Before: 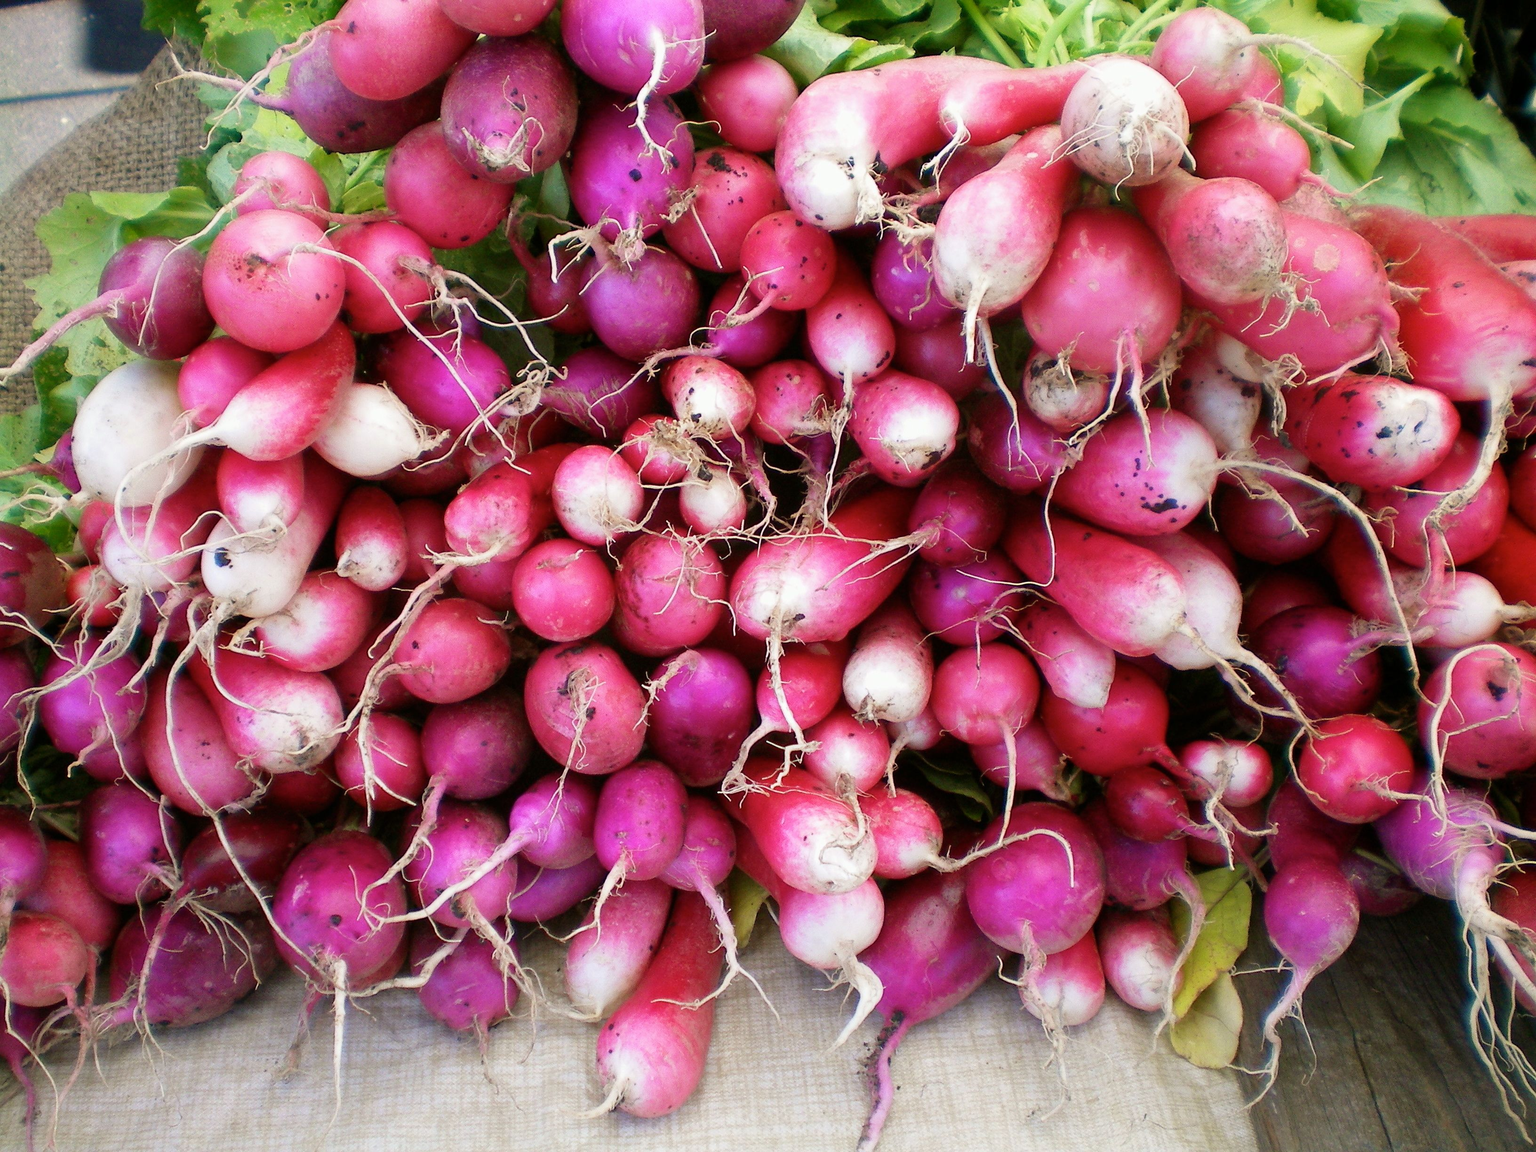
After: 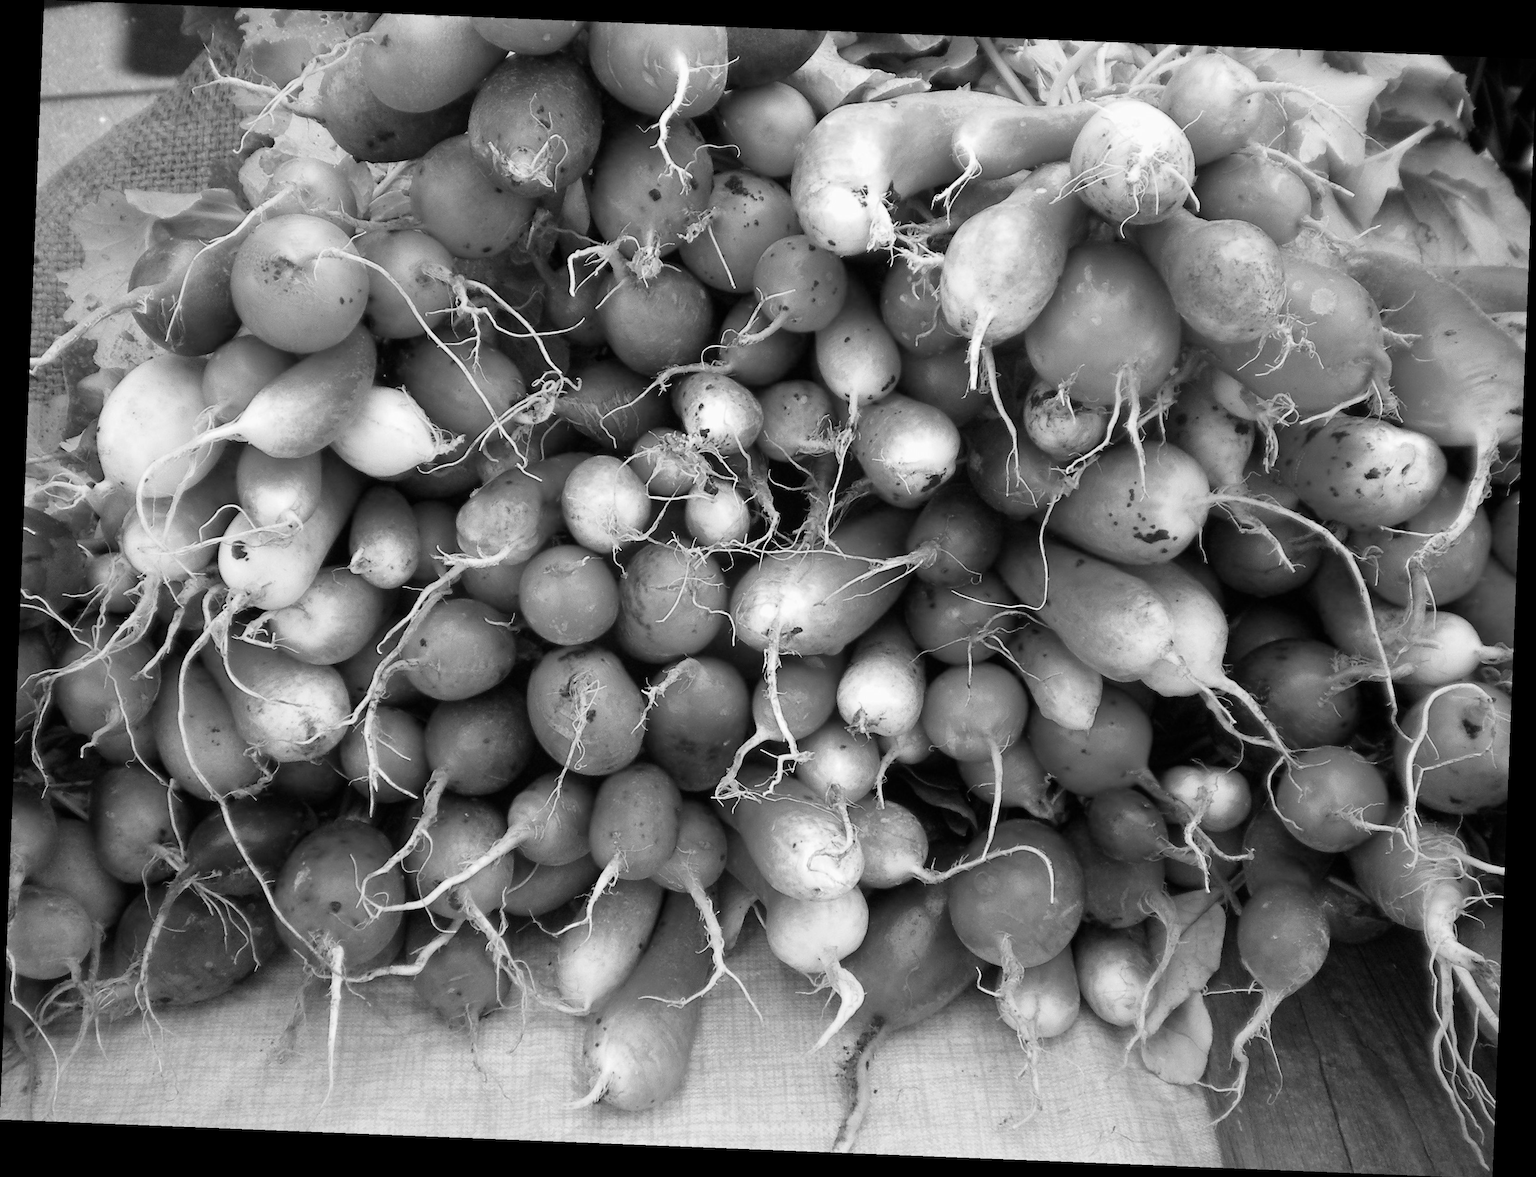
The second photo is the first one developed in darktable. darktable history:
contrast brightness saturation: saturation -1
rotate and perspective: rotation 2.27°, automatic cropping off
